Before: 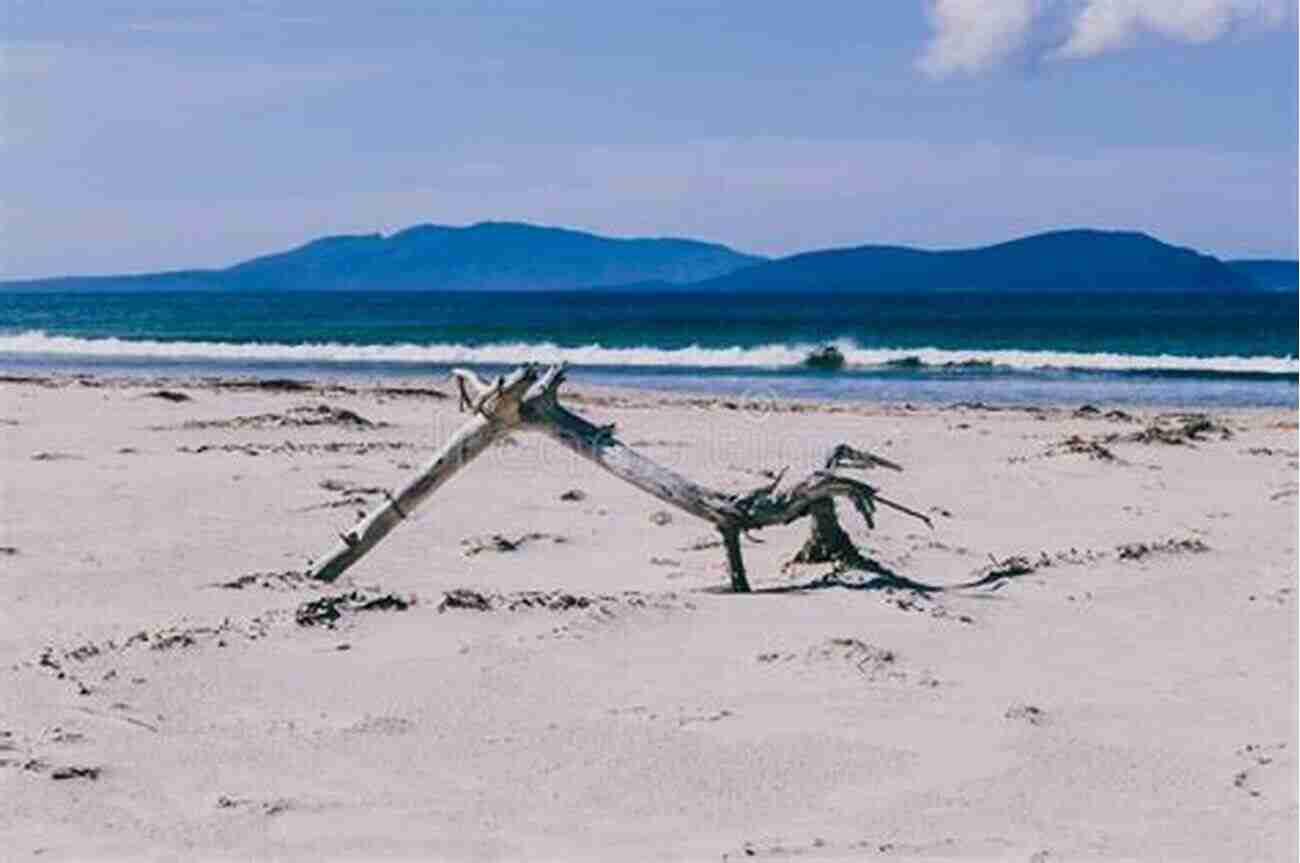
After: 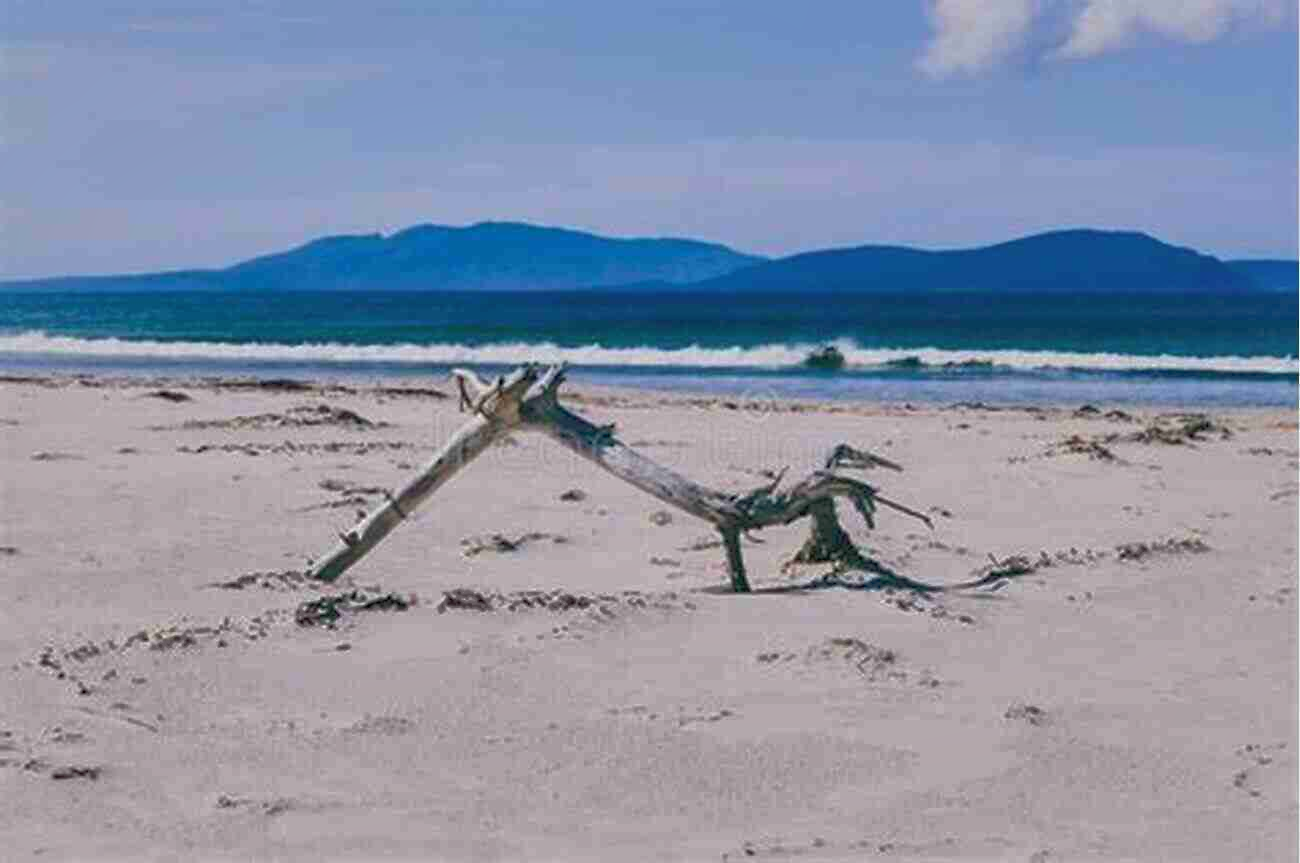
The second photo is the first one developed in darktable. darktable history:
shadows and highlights: shadows 58.48, highlights -59.79
